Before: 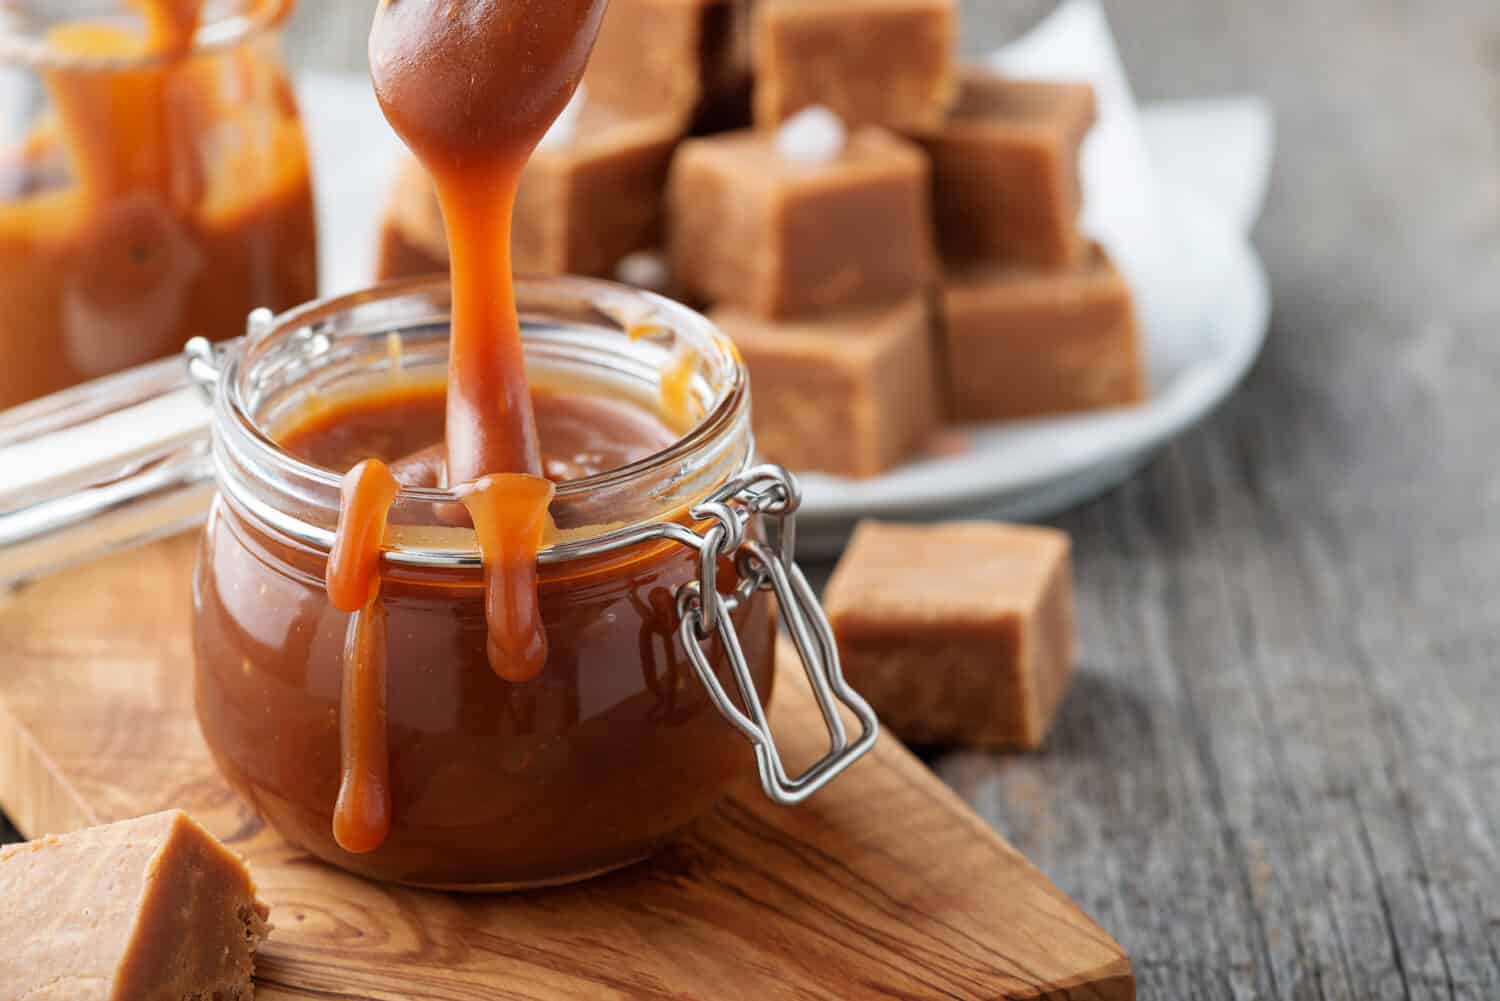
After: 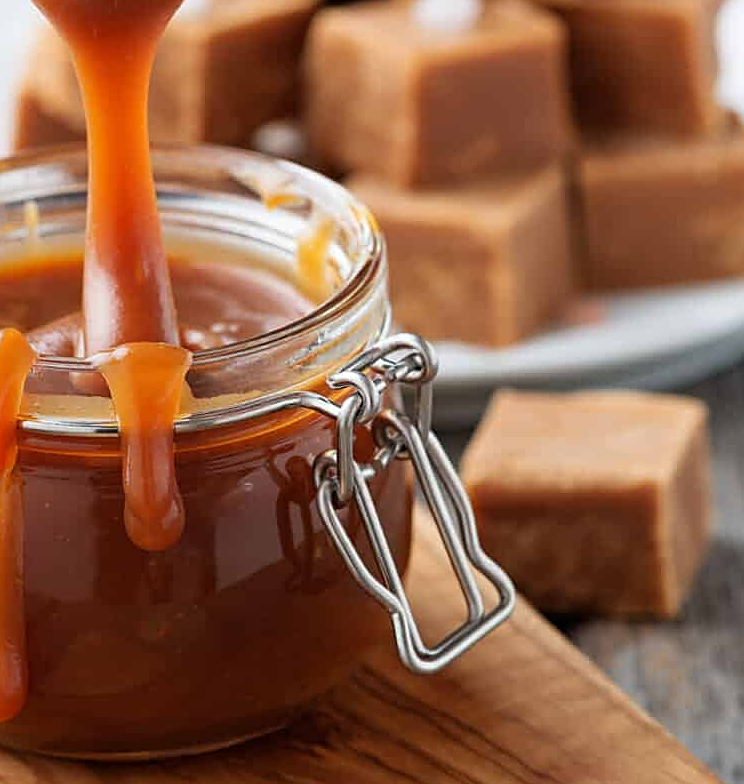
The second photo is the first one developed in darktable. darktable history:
sharpen: on, module defaults
crop and rotate: angle 0.022°, left 24.2%, top 13.088%, right 26.151%, bottom 8.532%
